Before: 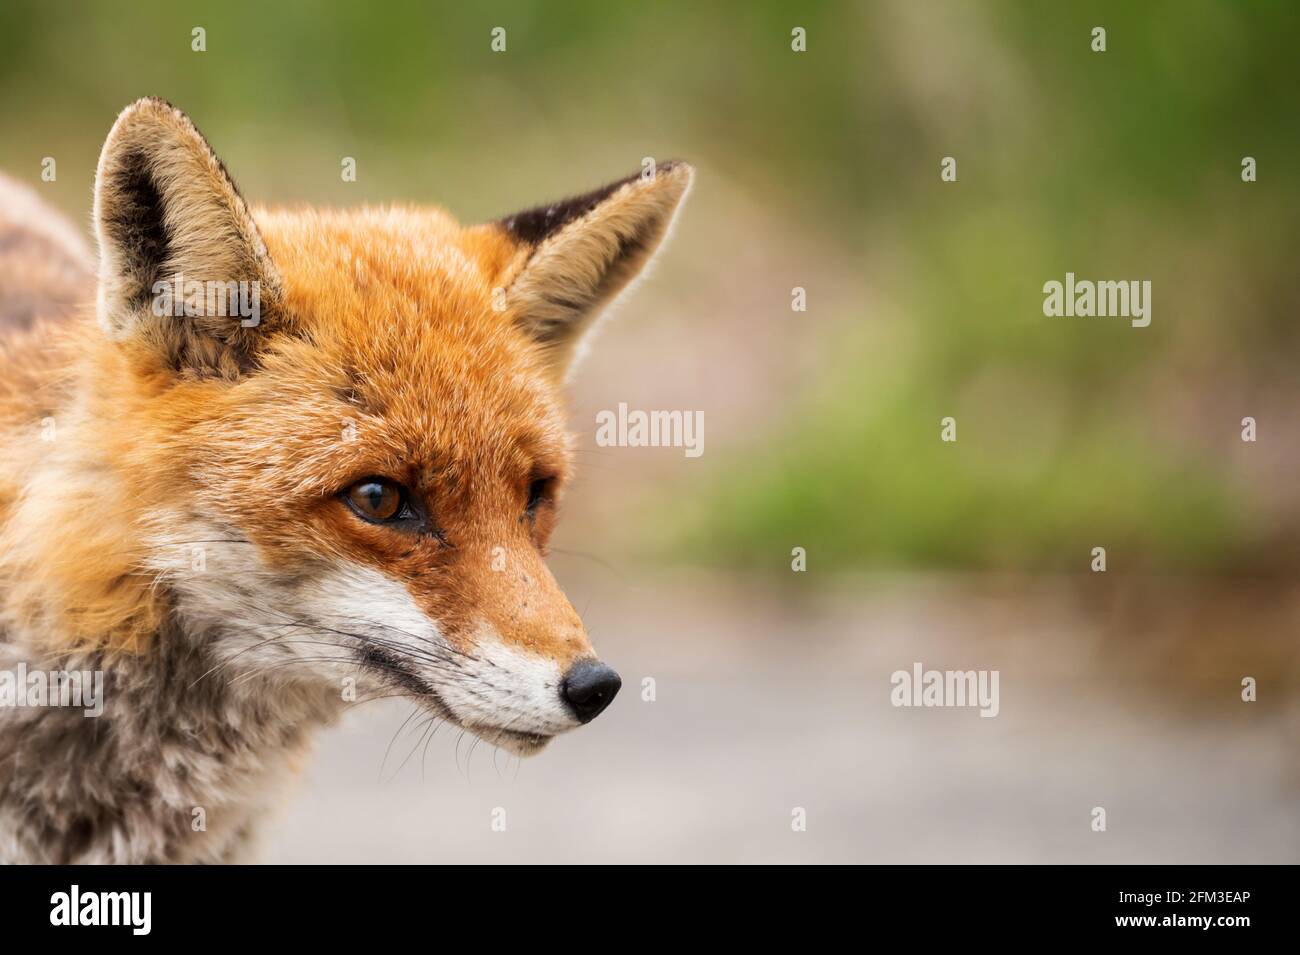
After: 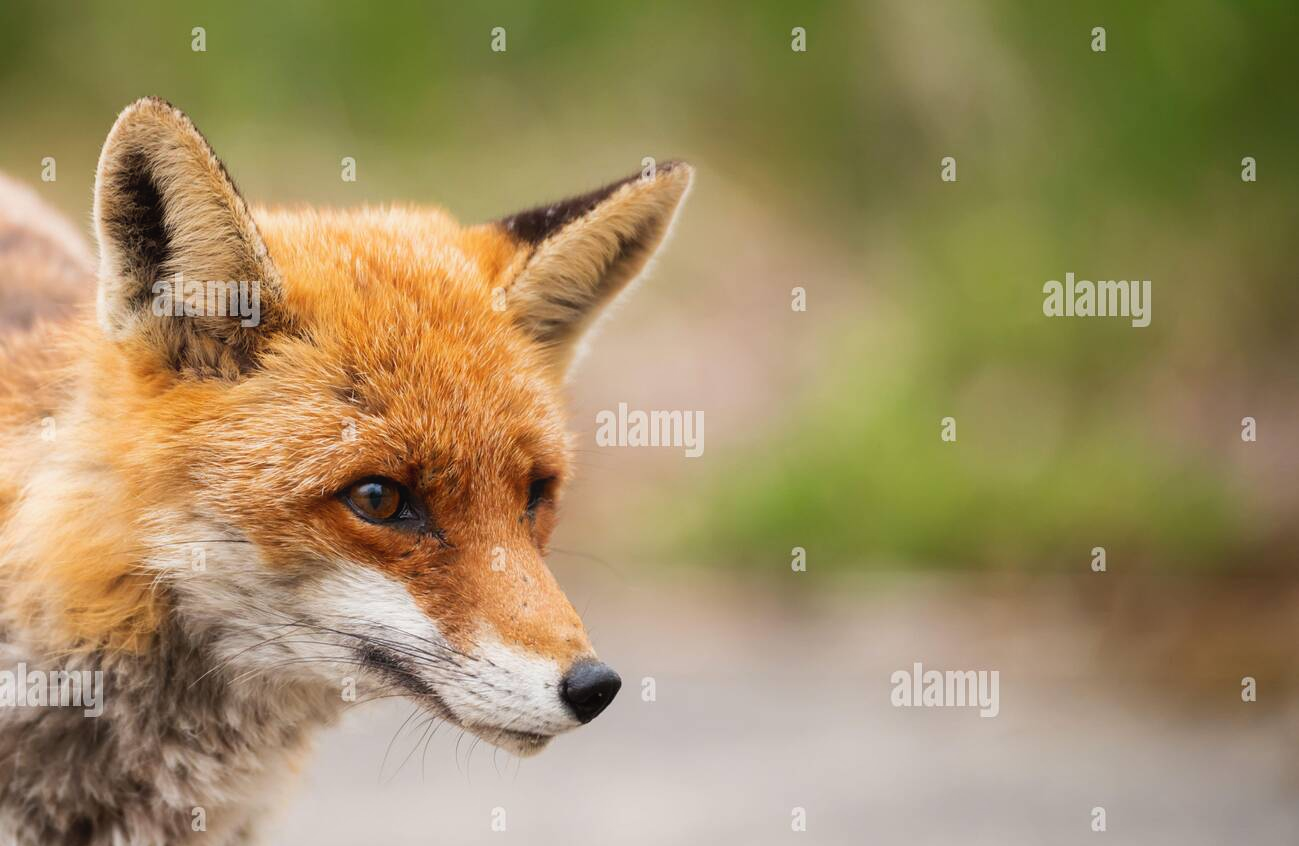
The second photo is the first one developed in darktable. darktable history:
contrast equalizer: octaves 7, y [[0.5, 0.488, 0.462, 0.461, 0.491, 0.5], [0.5 ×6], [0.5 ×6], [0 ×6], [0 ×6]]
crop and rotate: top 0%, bottom 11.363%
